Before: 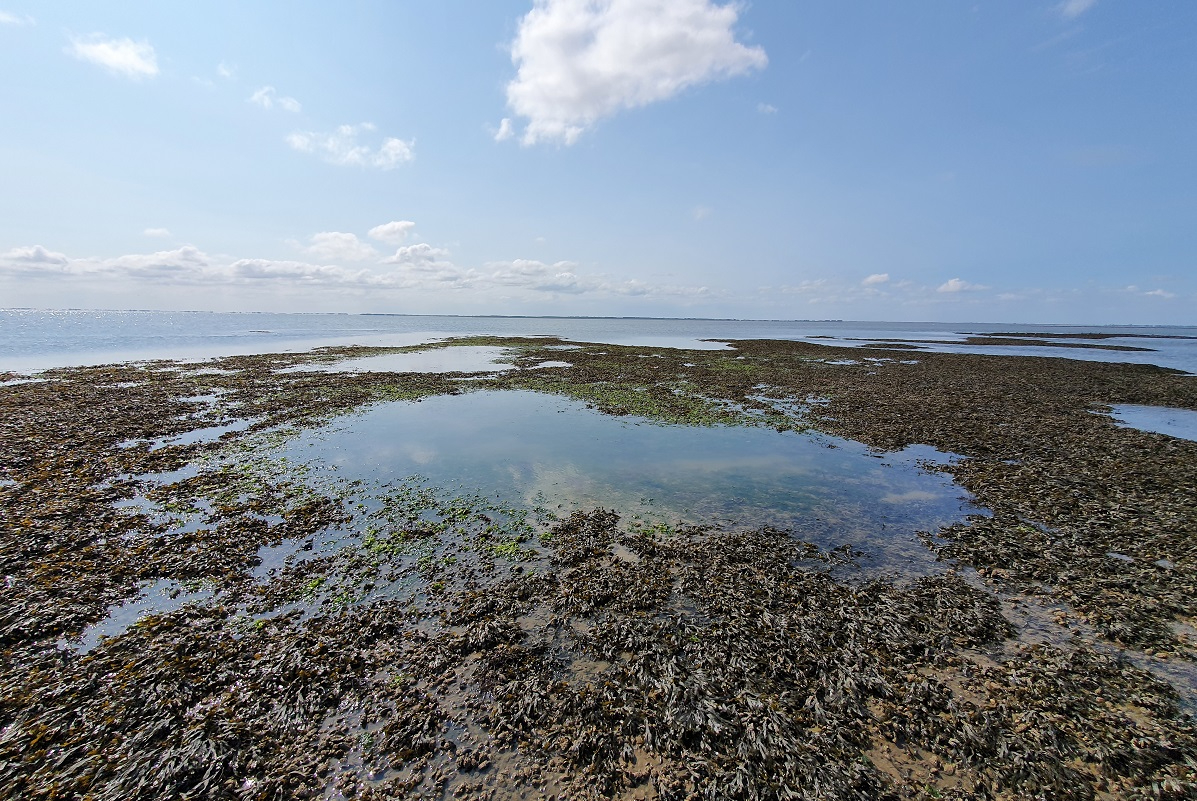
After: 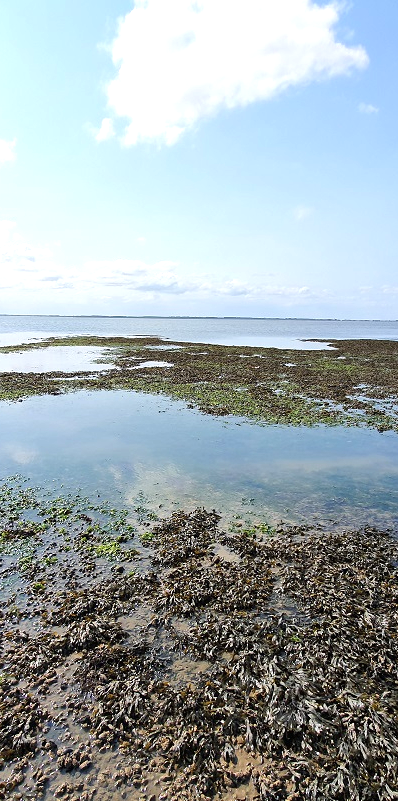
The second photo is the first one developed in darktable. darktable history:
exposure: black level correction 0, exposure 0.7 EV, compensate exposure bias true, compensate highlight preservation false
crop: left 33.36%, right 33.36%
